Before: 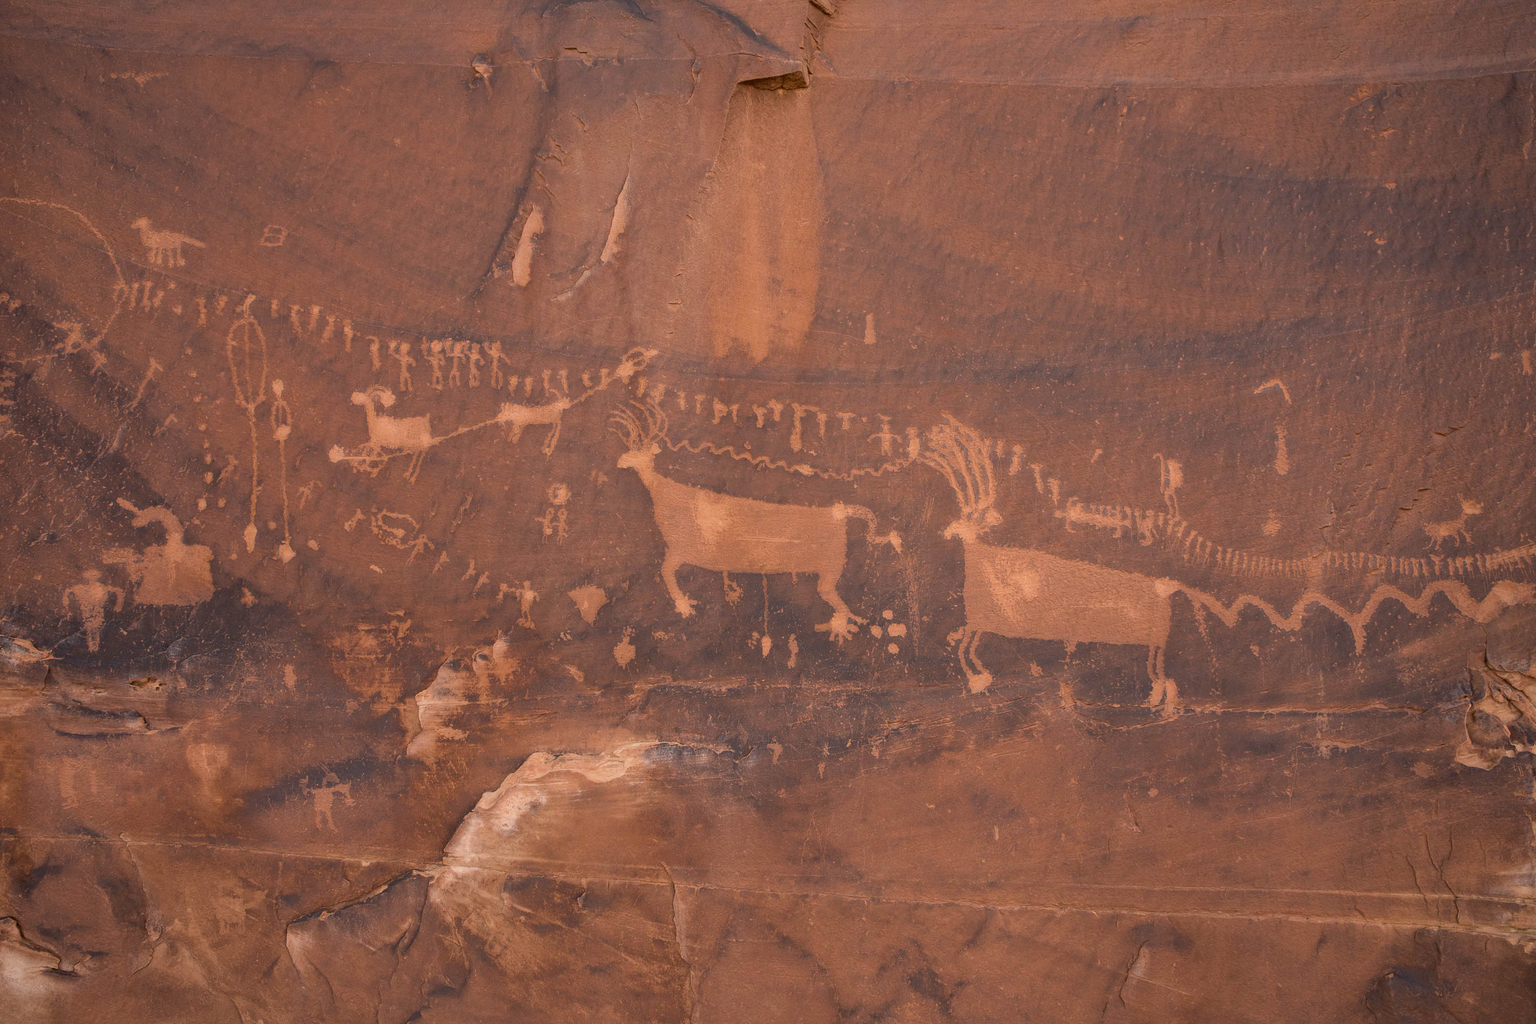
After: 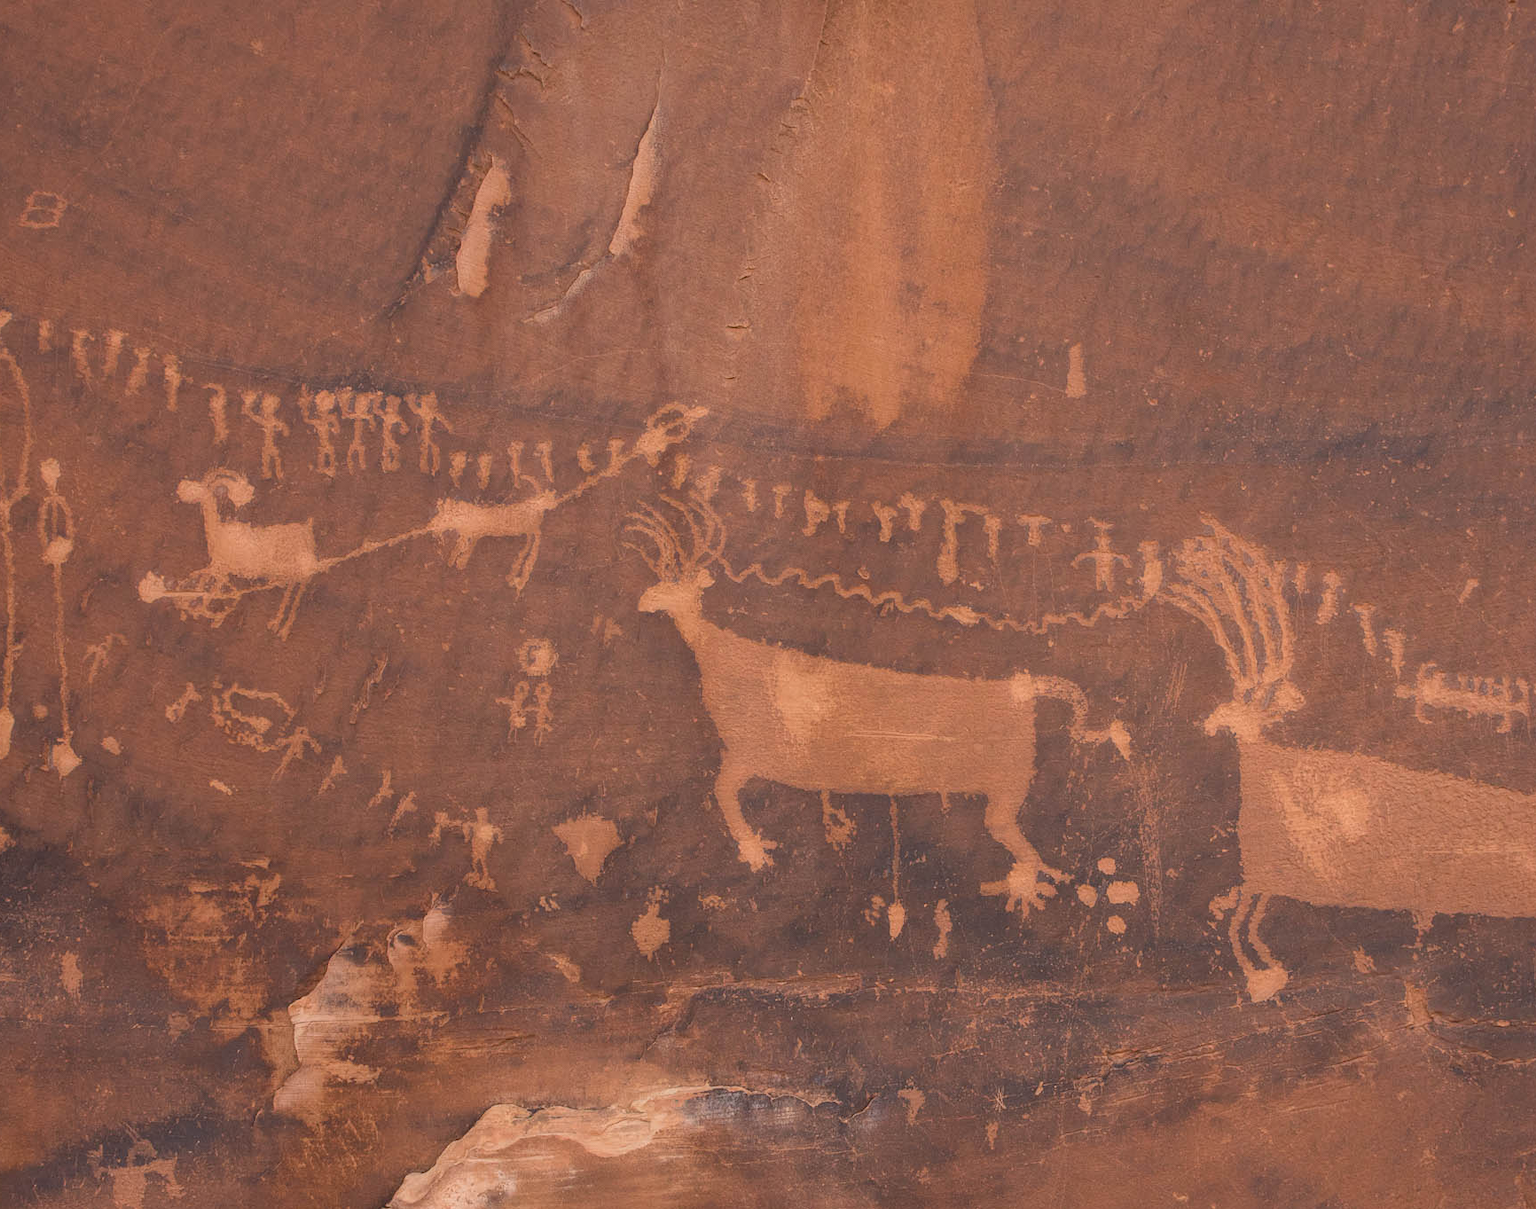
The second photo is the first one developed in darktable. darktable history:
crop: left 16.202%, top 11.208%, right 26.045%, bottom 20.557%
tone equalizer: on, module defaults
